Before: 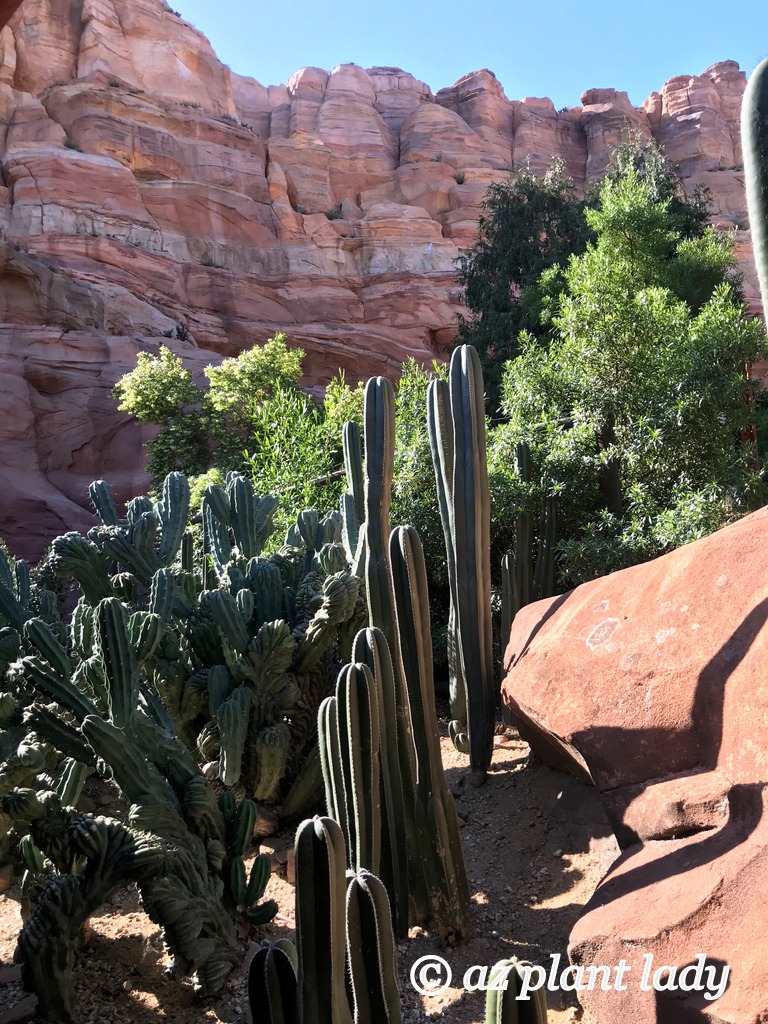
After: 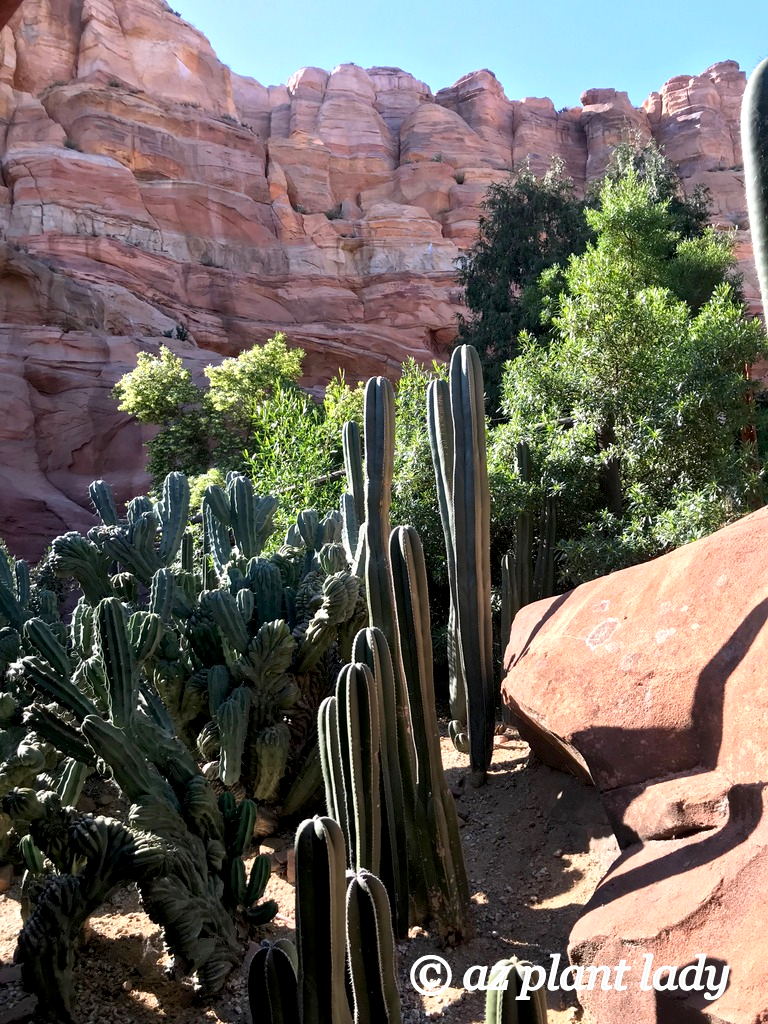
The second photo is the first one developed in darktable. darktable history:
exposure: exposure 0.188 EV, compensate exposure bias true, compensate highlight preservation false
